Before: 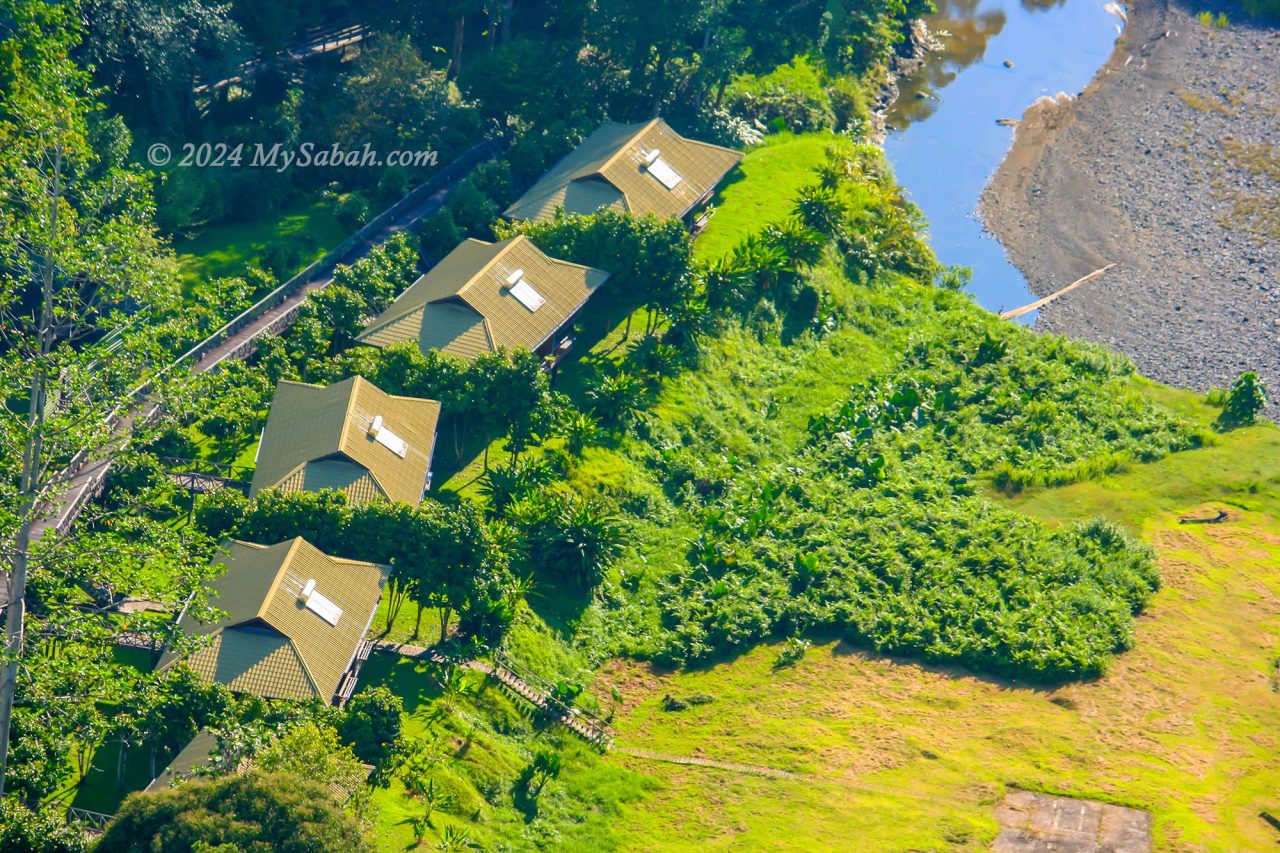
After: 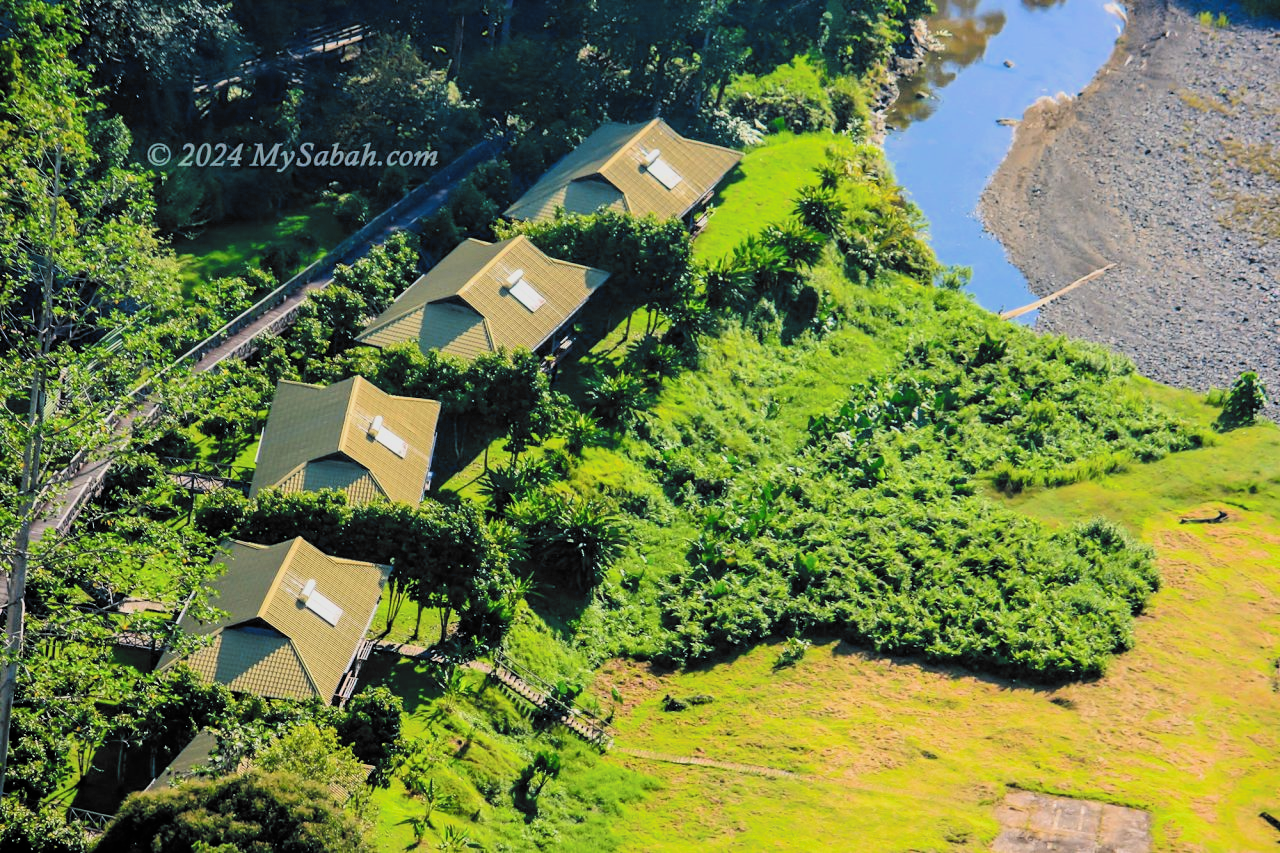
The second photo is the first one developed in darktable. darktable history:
filmic rgb: black relative exposure -5.1 EV, white relative exposure 3.97 EV, hardness 2.9, contrast 1.399, highlights saturation mix -29.58%, color science v6 (2022)
